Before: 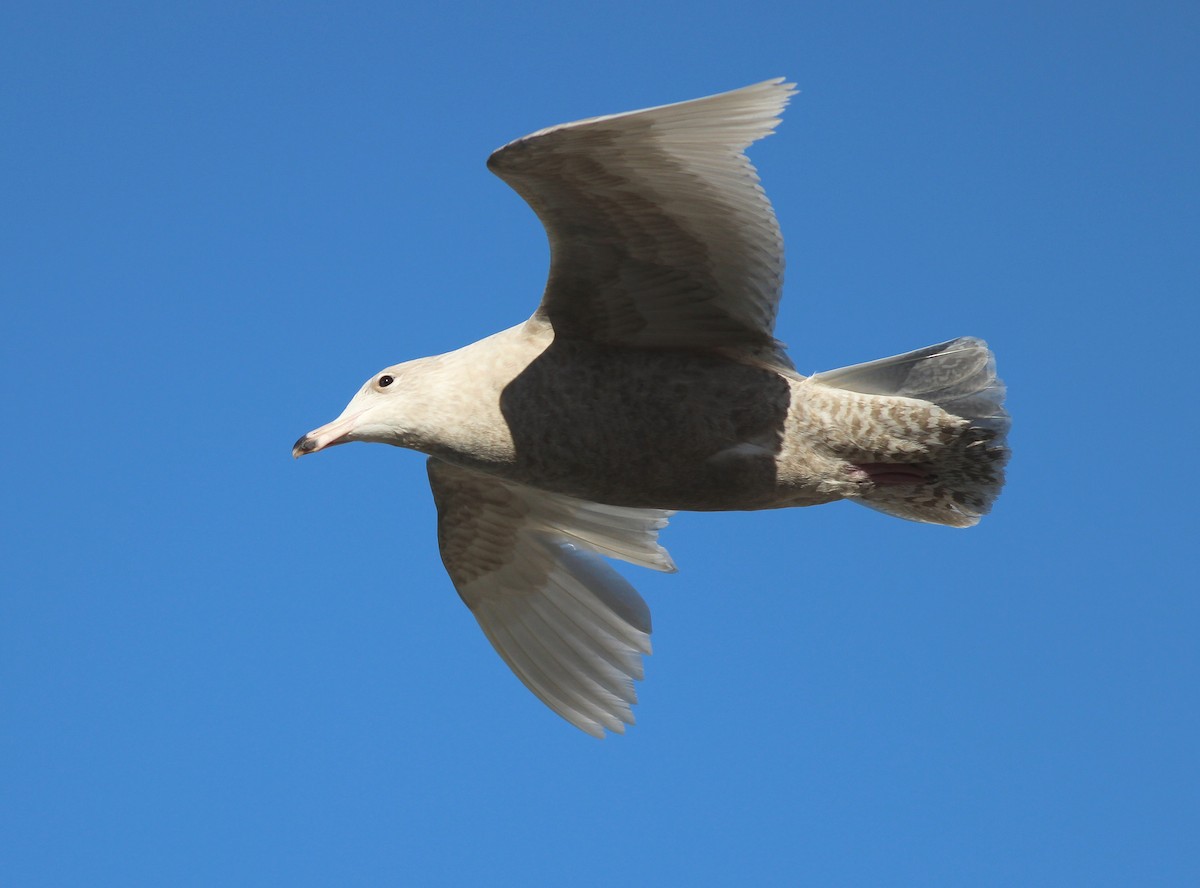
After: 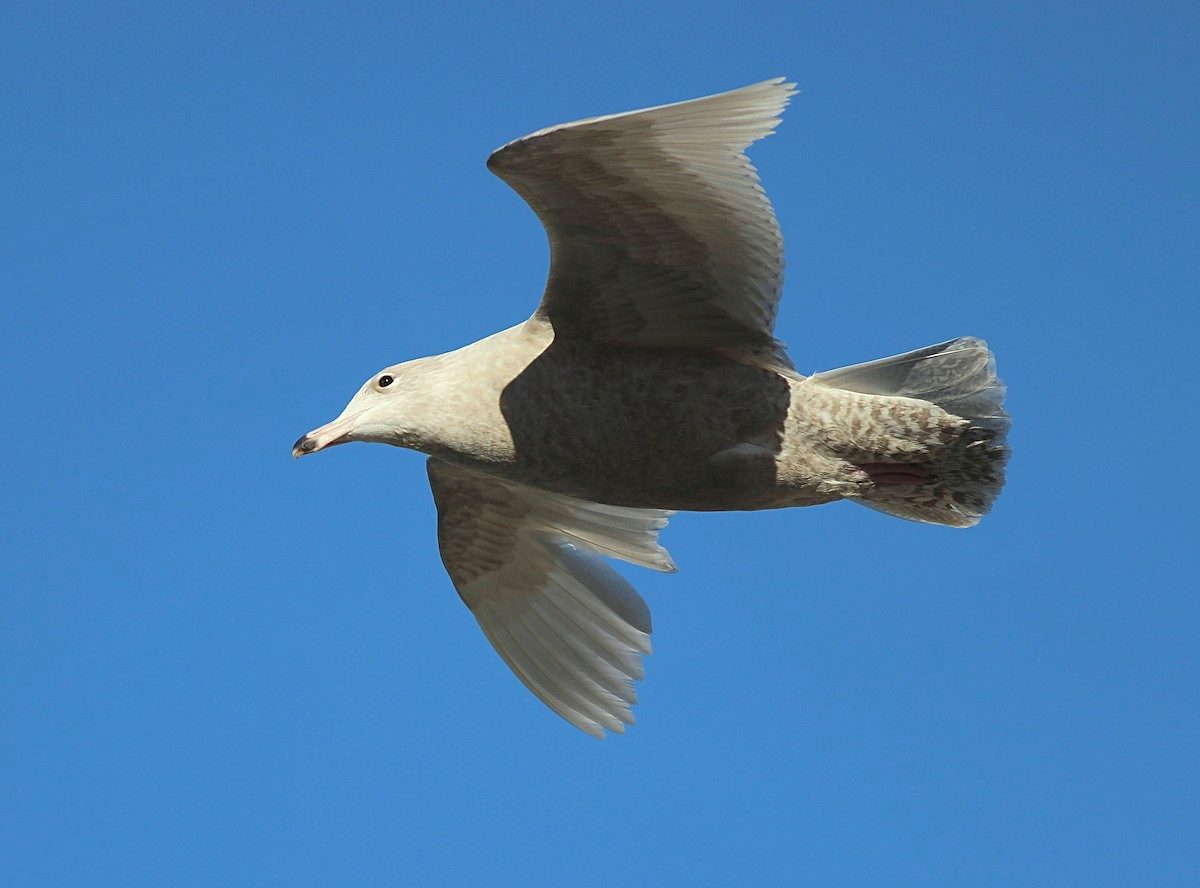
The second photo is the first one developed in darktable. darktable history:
sharpen: on, module defaults
color correction: highlights a* -2.68, highlights b* 2.57
shadows and highlights: shadows 30
